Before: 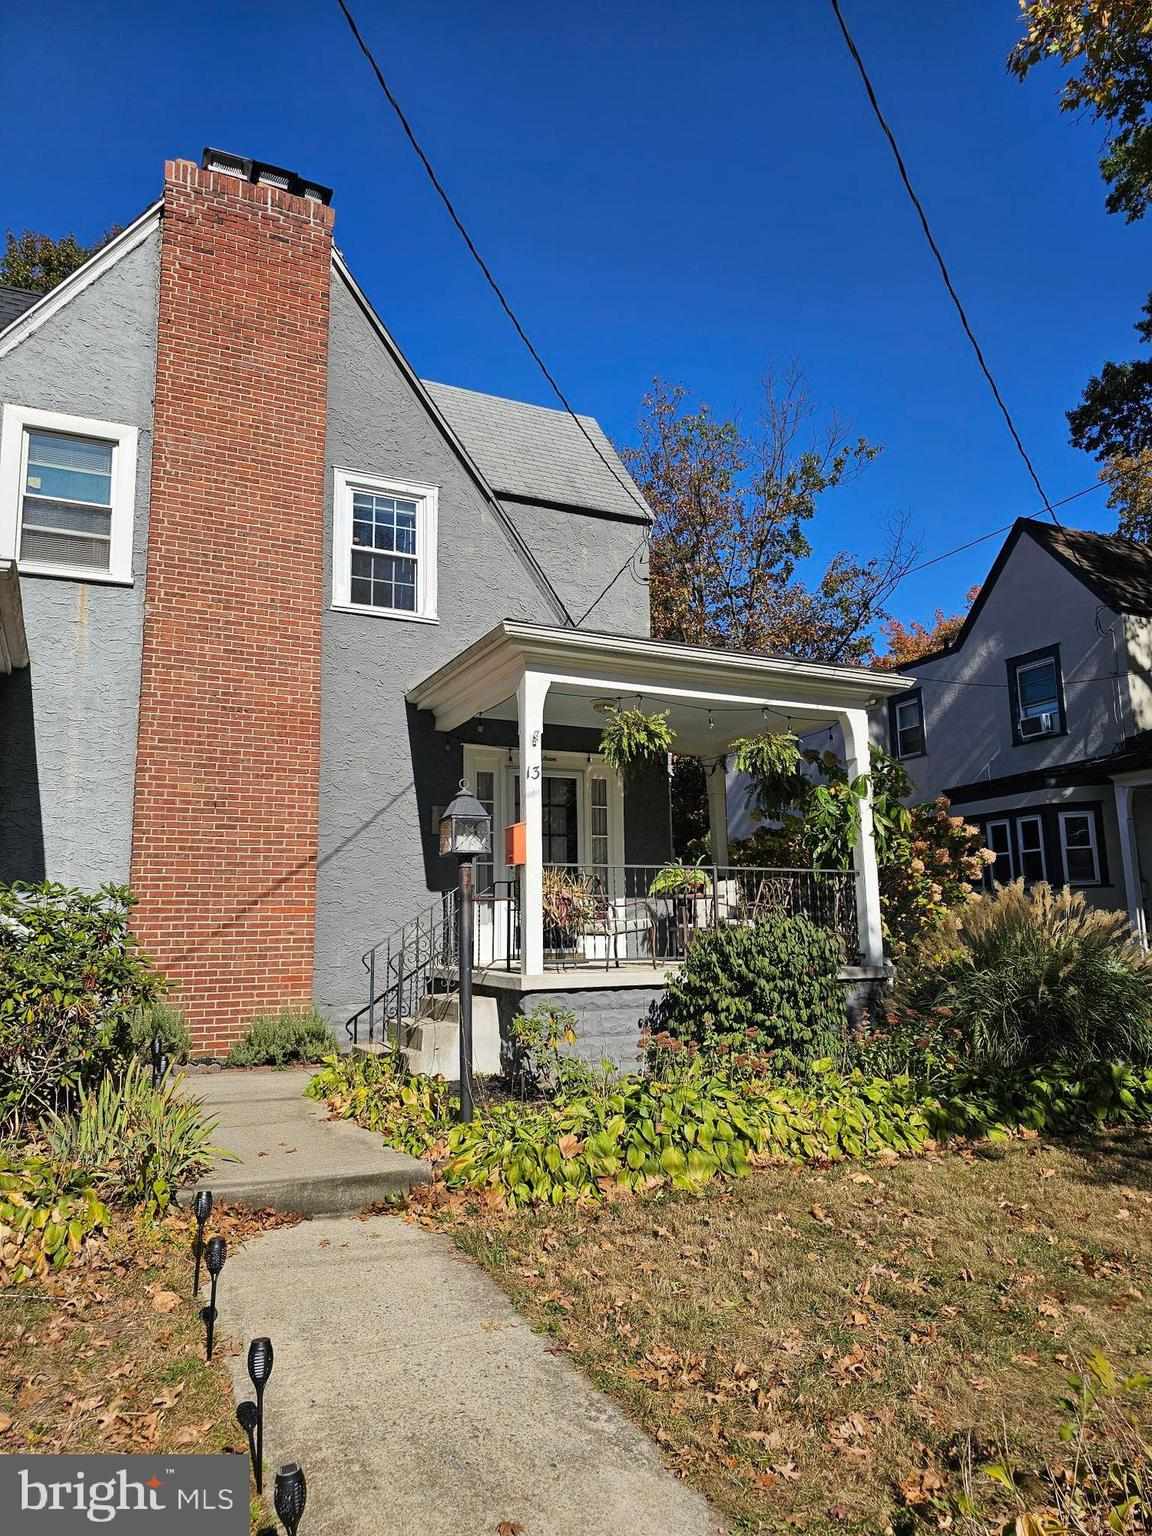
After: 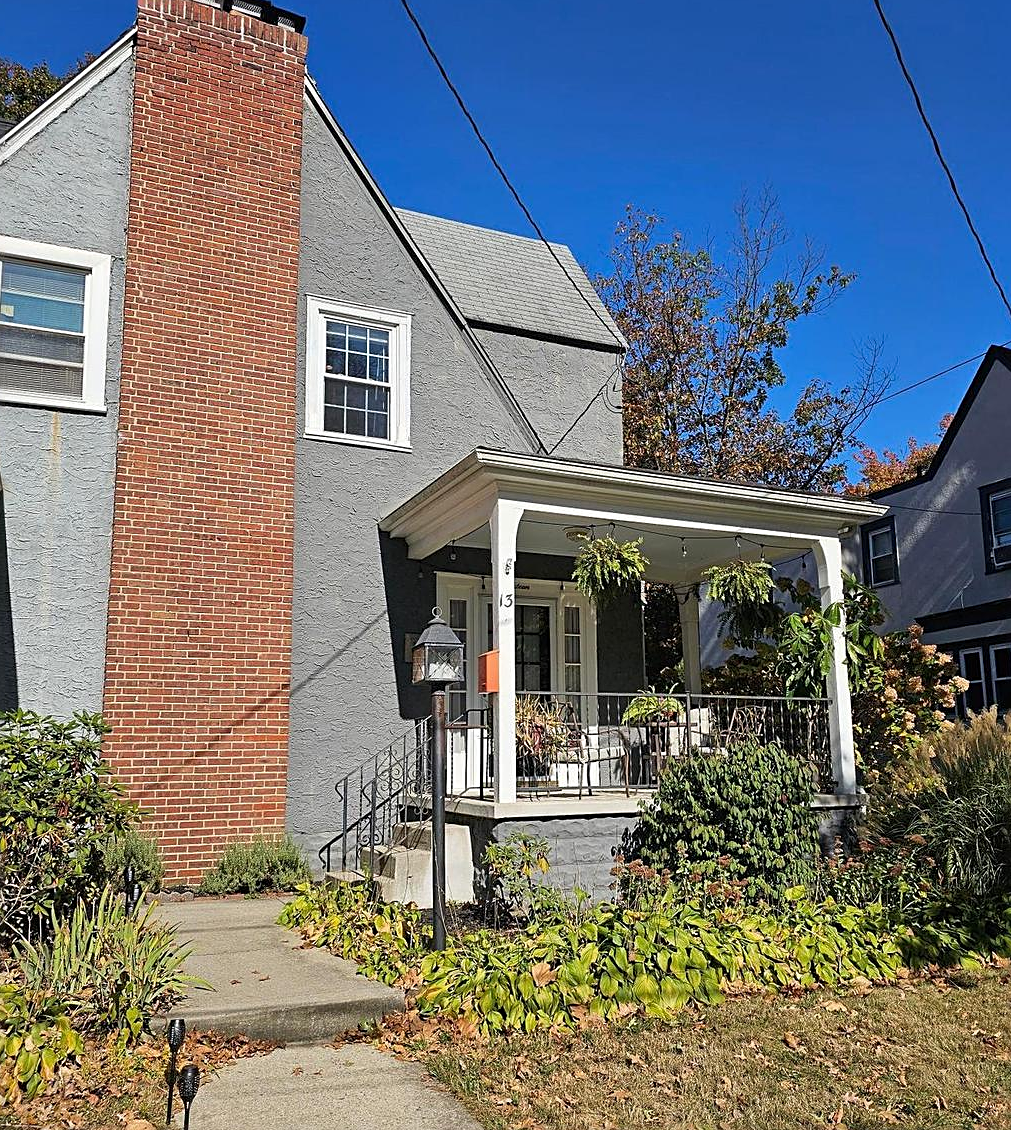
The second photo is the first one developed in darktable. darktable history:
sharpen: on, module defaults
crop and rotate: left 2.362%, top 11.199%, right 9.803%, bottom 15.198%
